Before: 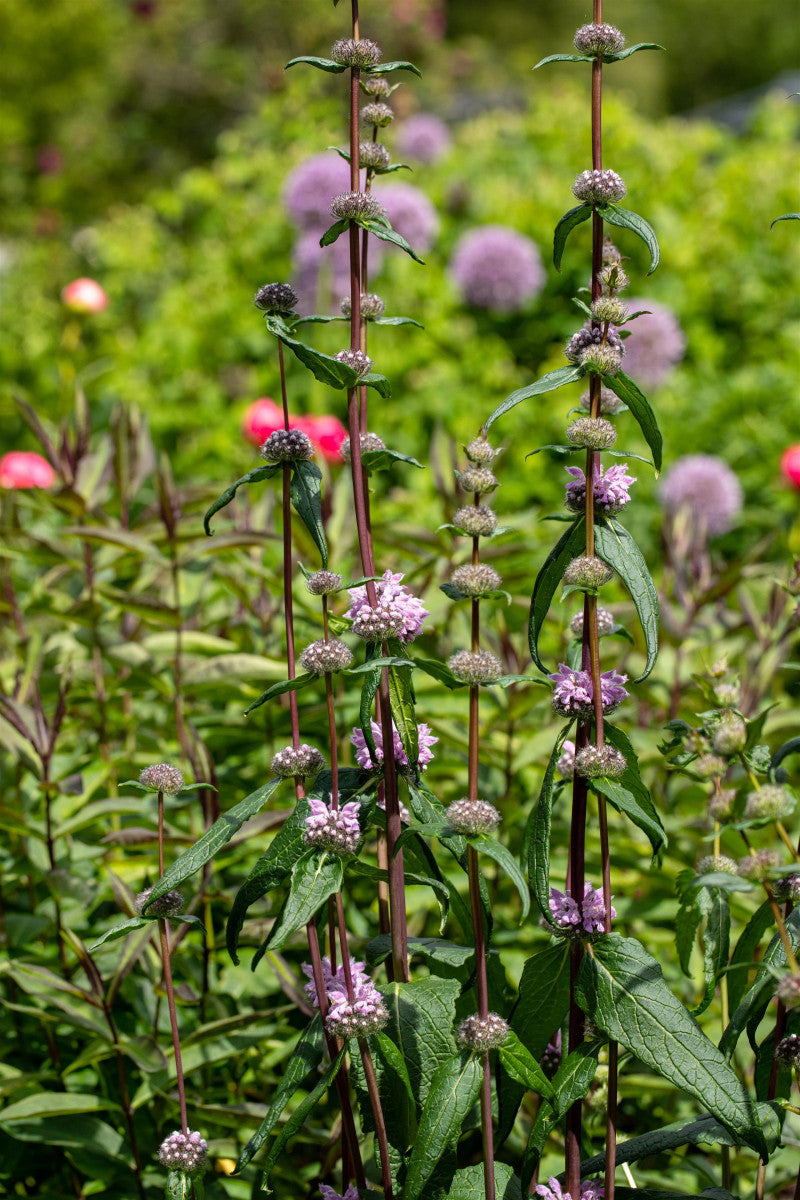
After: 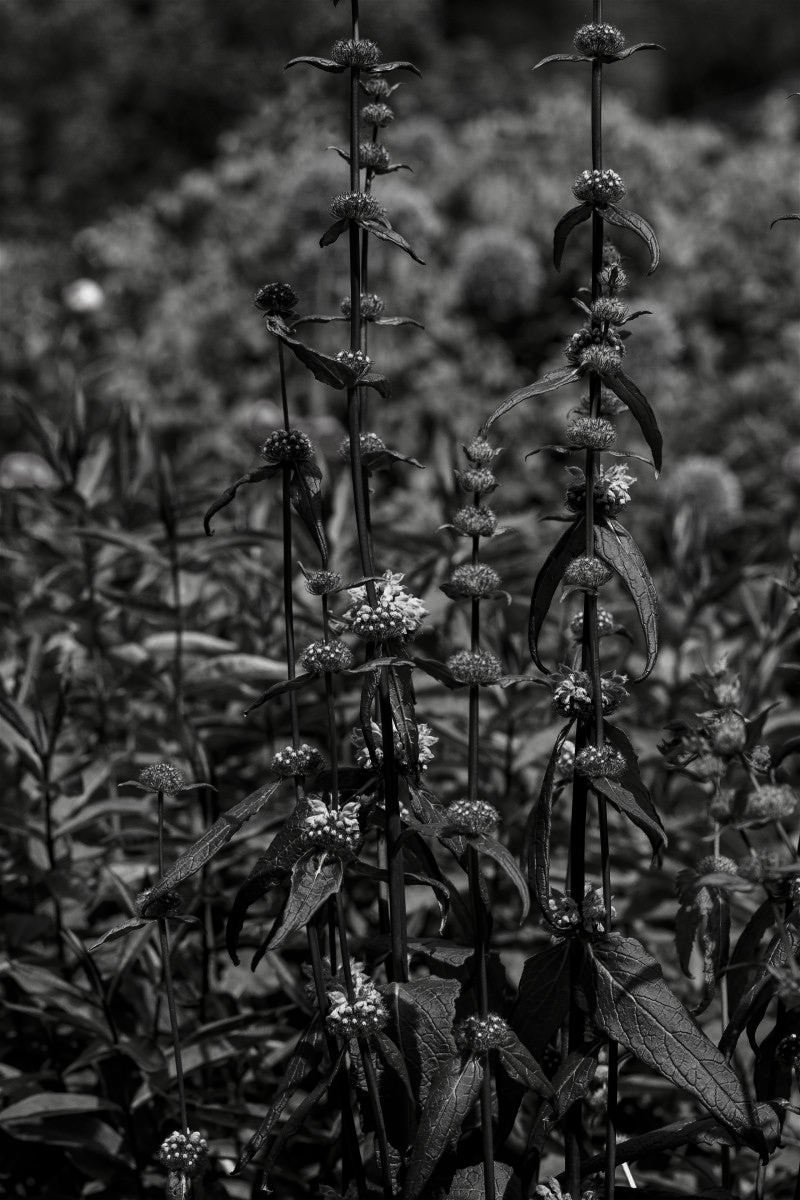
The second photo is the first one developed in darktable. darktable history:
contrast brightness saturation: contrast -0.038, brightness -0.581, saturation -0.985
